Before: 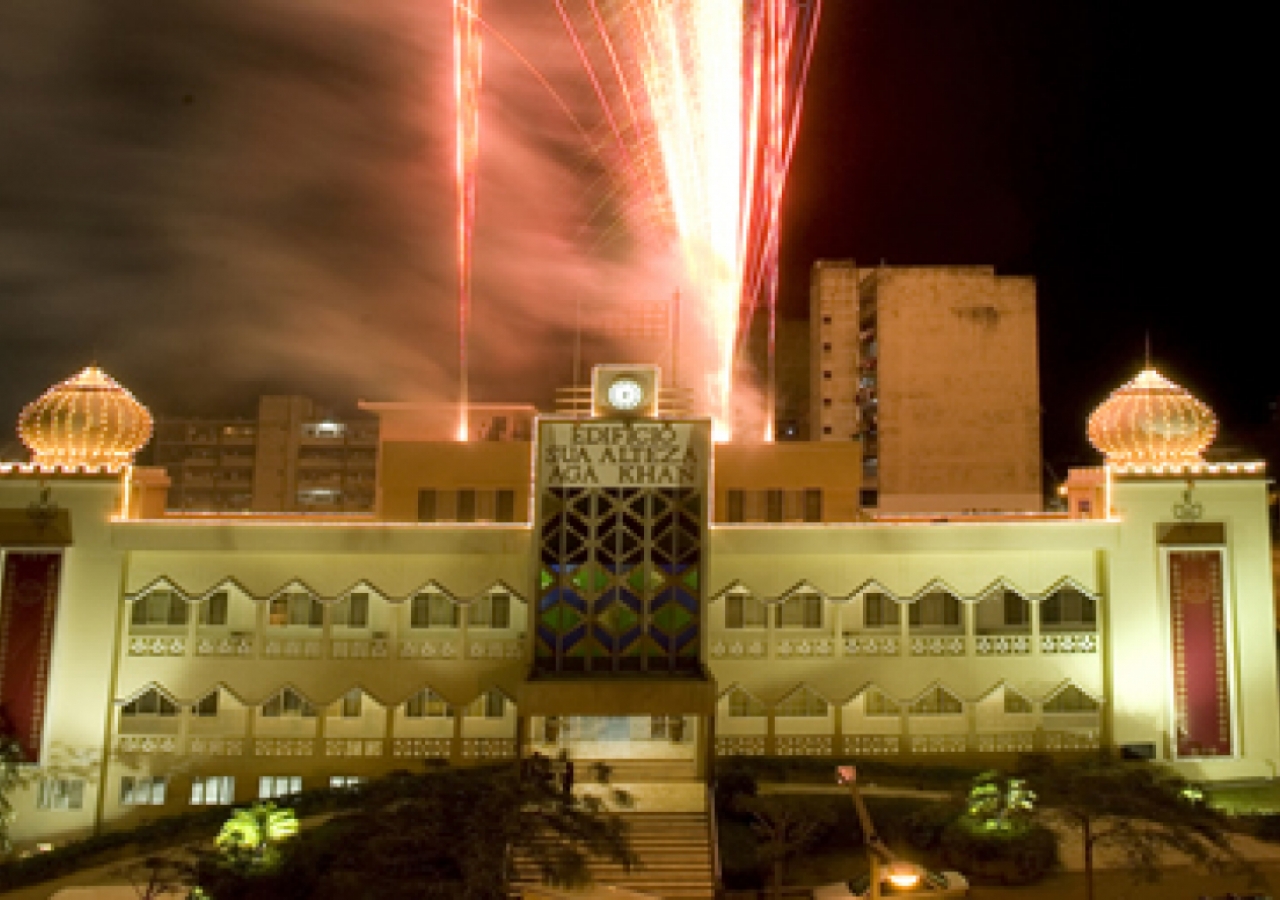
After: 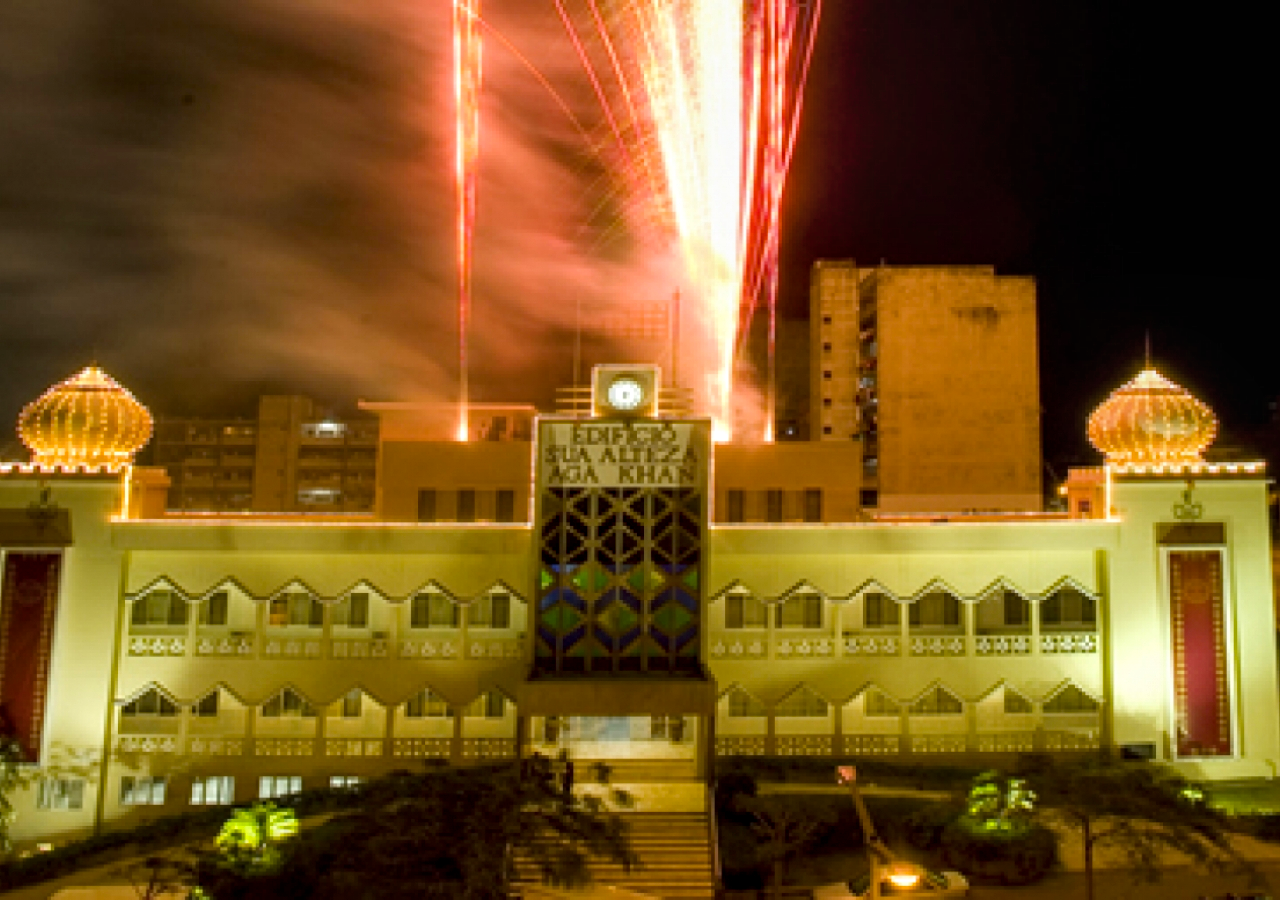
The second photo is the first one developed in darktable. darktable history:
local contrast: on, module defaults
exposure: compensate highlight preservation false
color balance rgb: linear chroma grading › global chroma 6.812%, perceptual saturation grading › global saturation 19.618%
